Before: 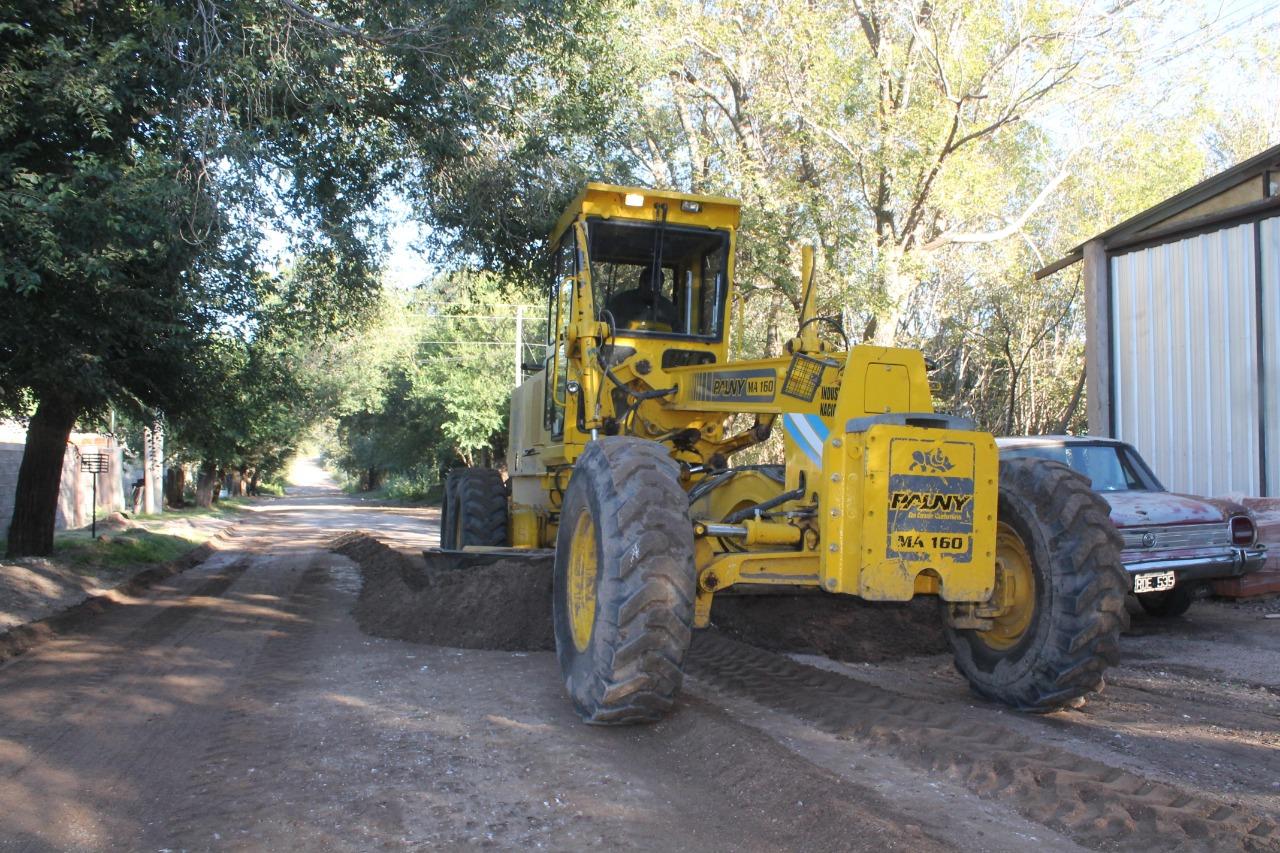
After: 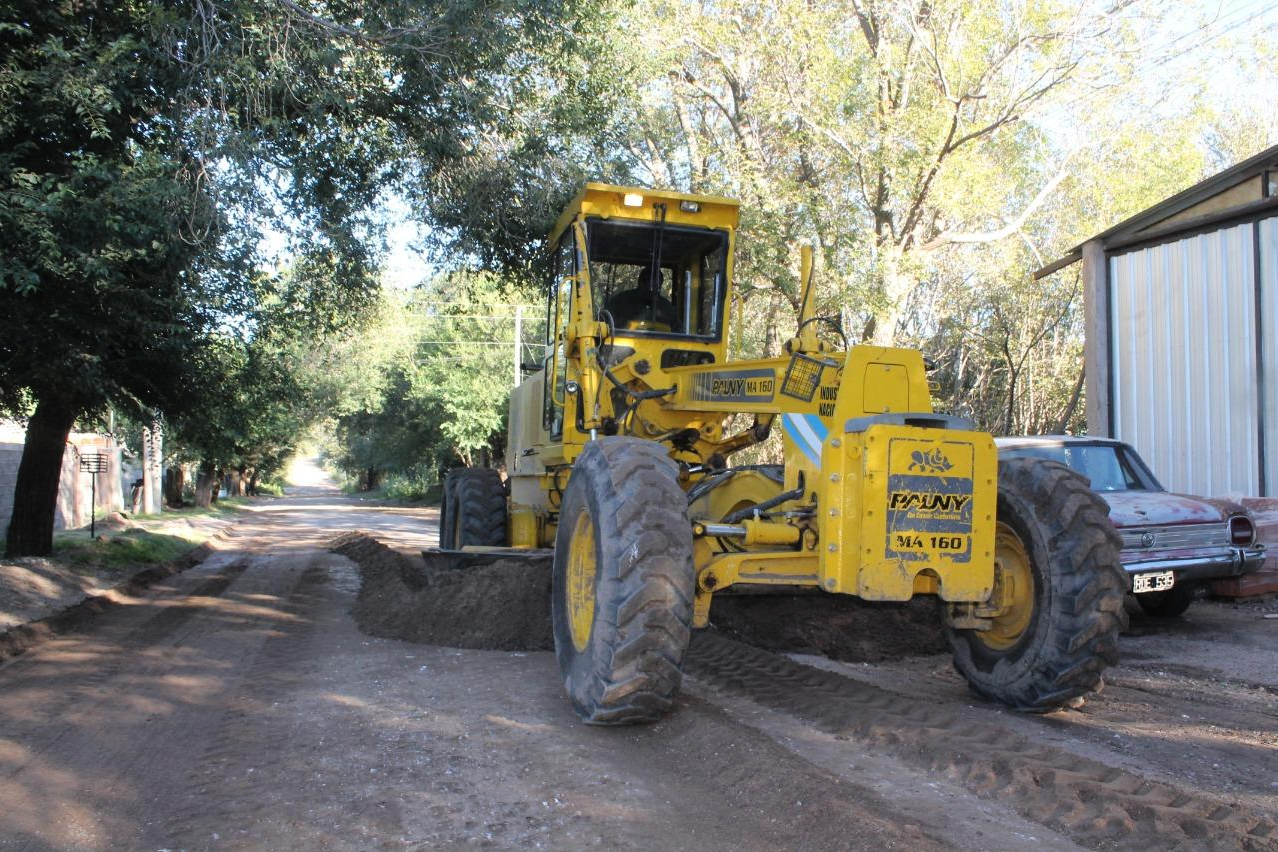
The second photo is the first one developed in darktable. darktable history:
crop and rotate: left 0.126%
fill light: on, module defaults
rgb curve: curves: ch0 [(0, 0) (0.136, 0.078) (0.262, 0.245) (0.414, 0.42) (1, 1)], compensate middle gray true, preserve colors basic power
